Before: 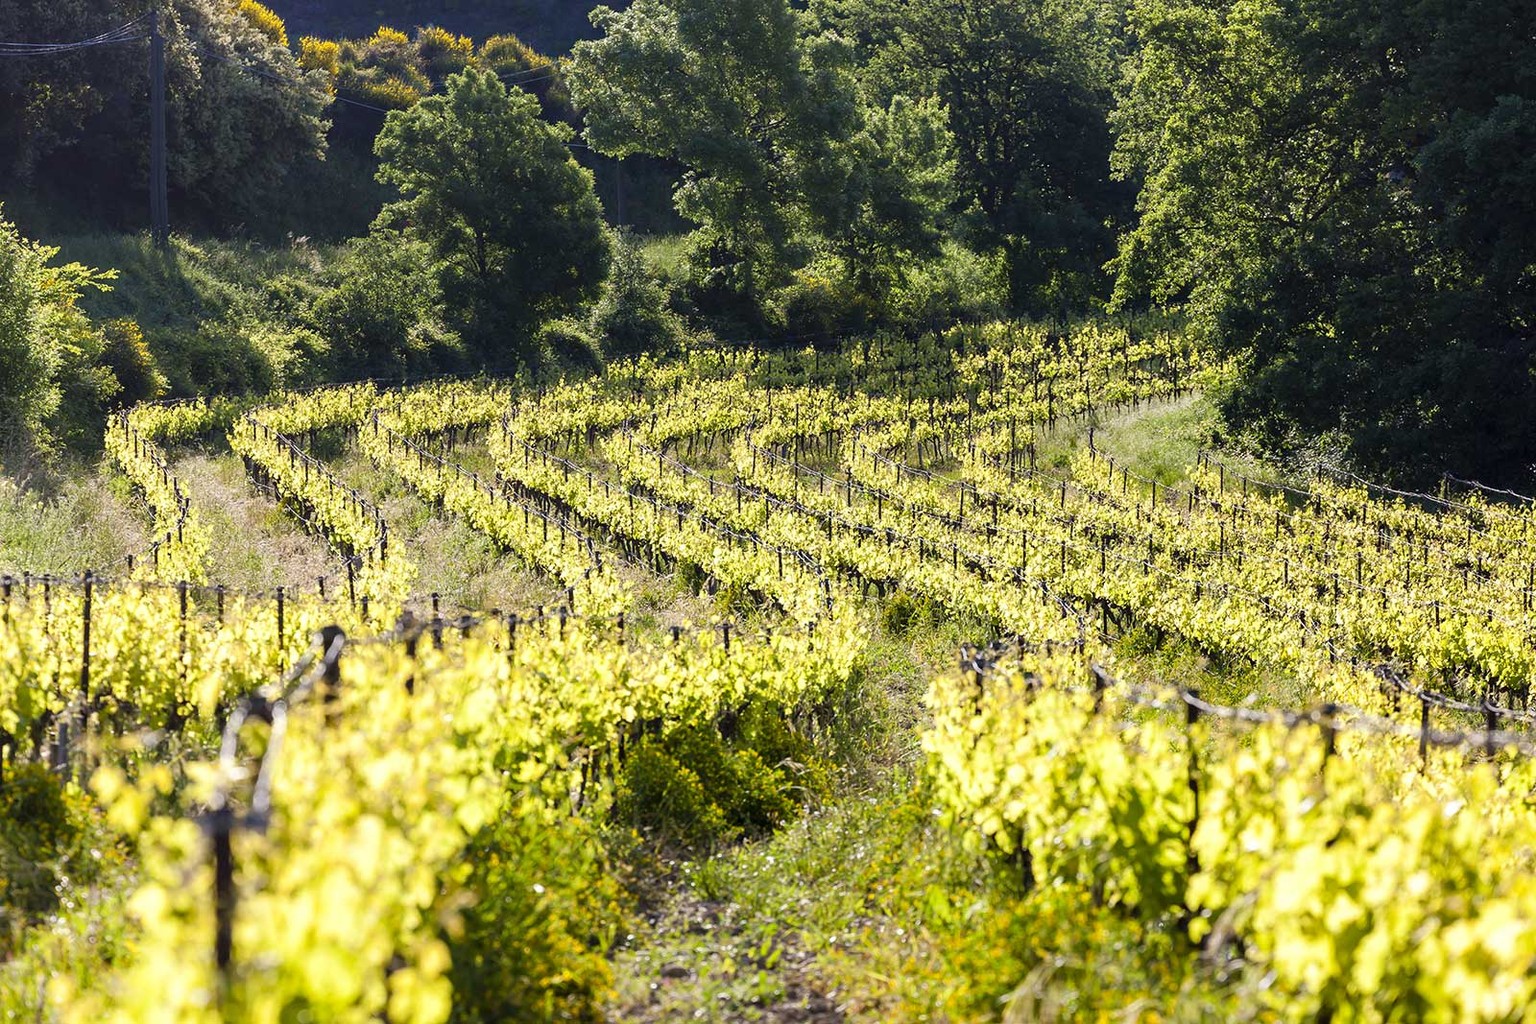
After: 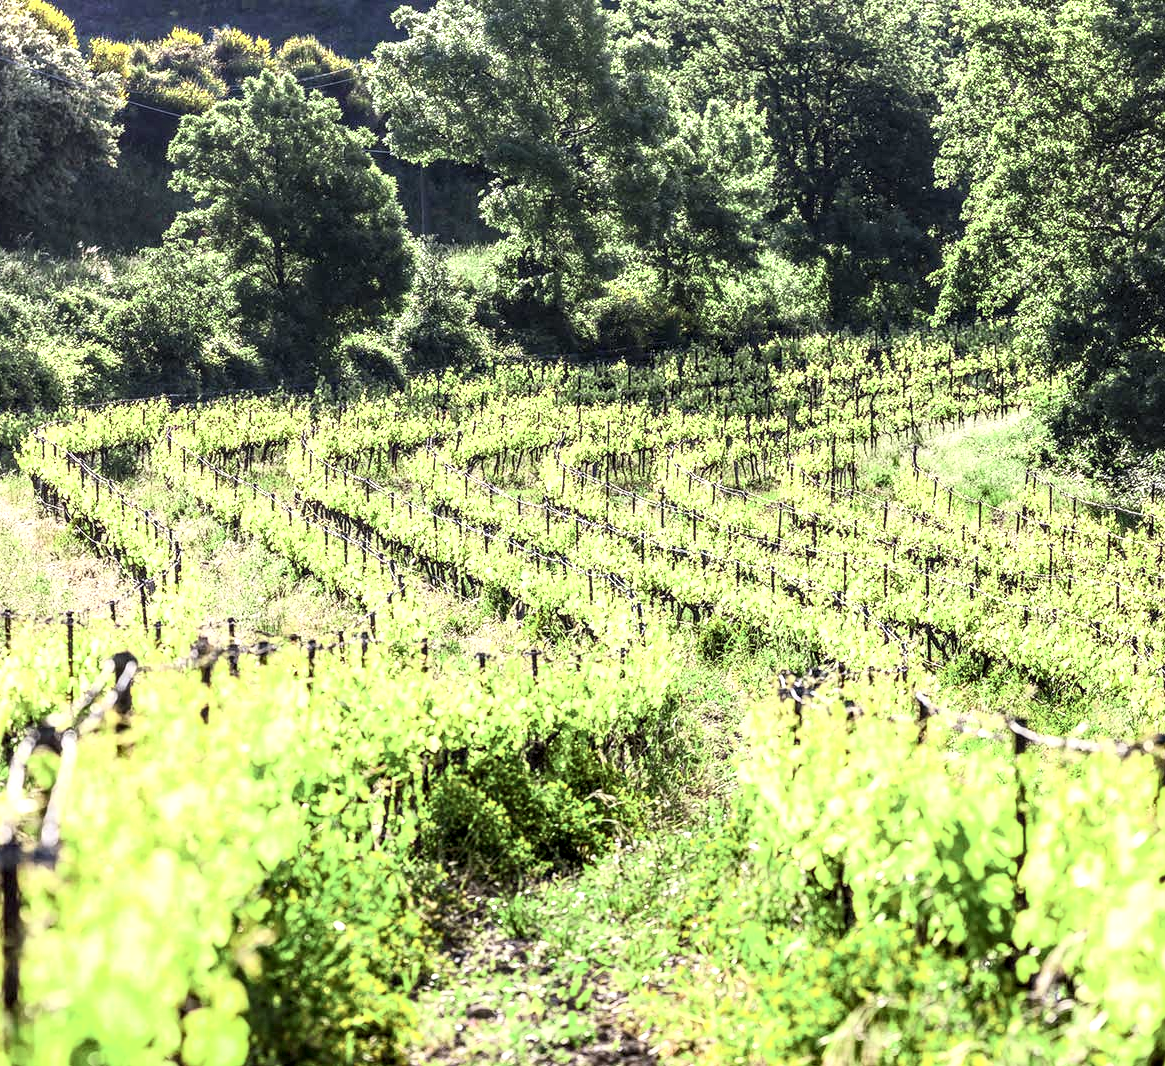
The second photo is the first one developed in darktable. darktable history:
contrast brightness saturation: contrast 0.373, brightness 0.531
local contrast: highlights 64%, shadows 54%, detail 169%, midtone range 0.508
color zones: curves: ch2 [(0, 0.5) (0.143, 0.517) (0.286, 0.571) (0.429, 0.522) (0.571, 0.5) (0.714, 0.5) (0.857, 0.5) (1, 0.5)]
crop: left 13.876%, top 0%, right 13.272%
